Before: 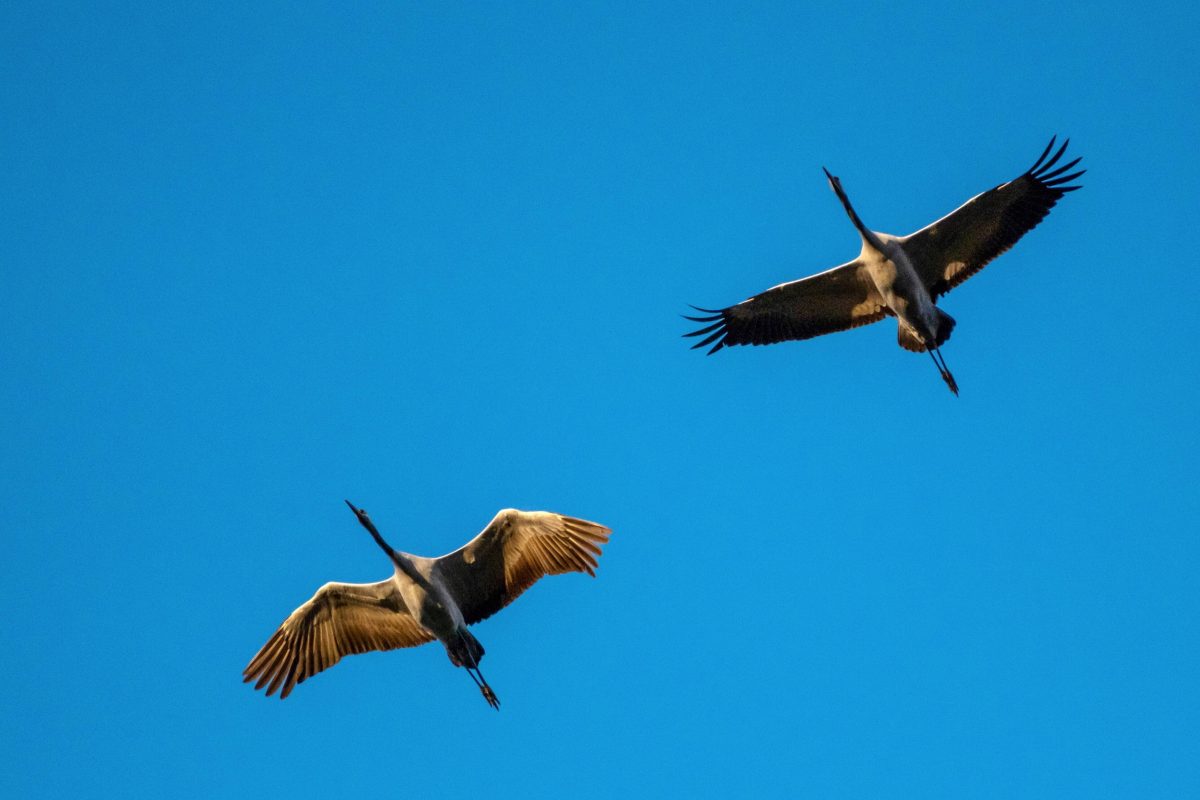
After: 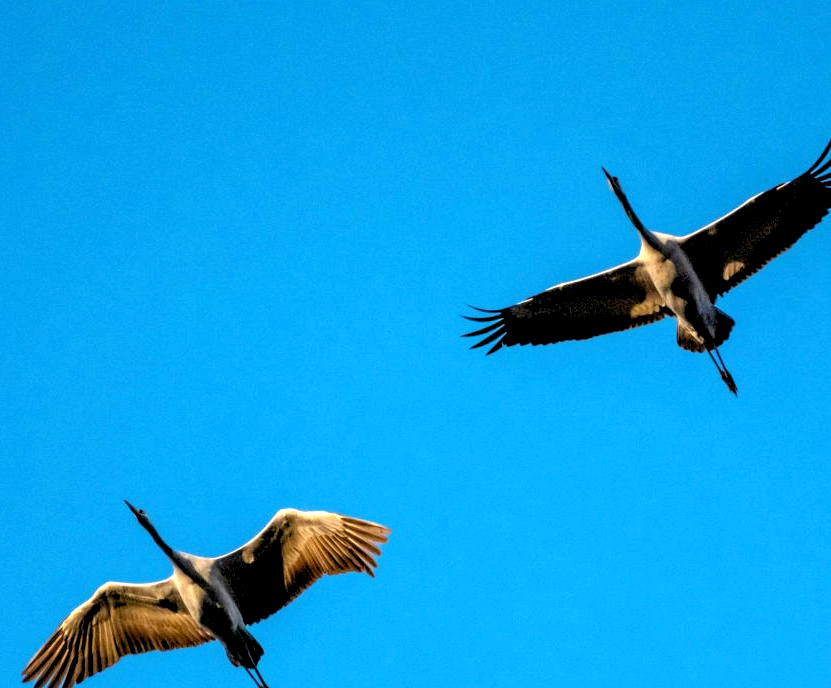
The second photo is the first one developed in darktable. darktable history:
tone equalizer: on, module defaults
rgb levels: levels [[0.01, 0.419, 0.839], [0, 0.5, 1], [0, 0.5, 1]]
crop: left 18.479%, right 12.2%, bottom 13.971%
local contrast: mode bilateral grid, contrast 10, coarseness 25, detail 110%, midtone range 0.2
exposure: black level correction 0.005, exposure 0.286 EV, compensate highlight preservation false
